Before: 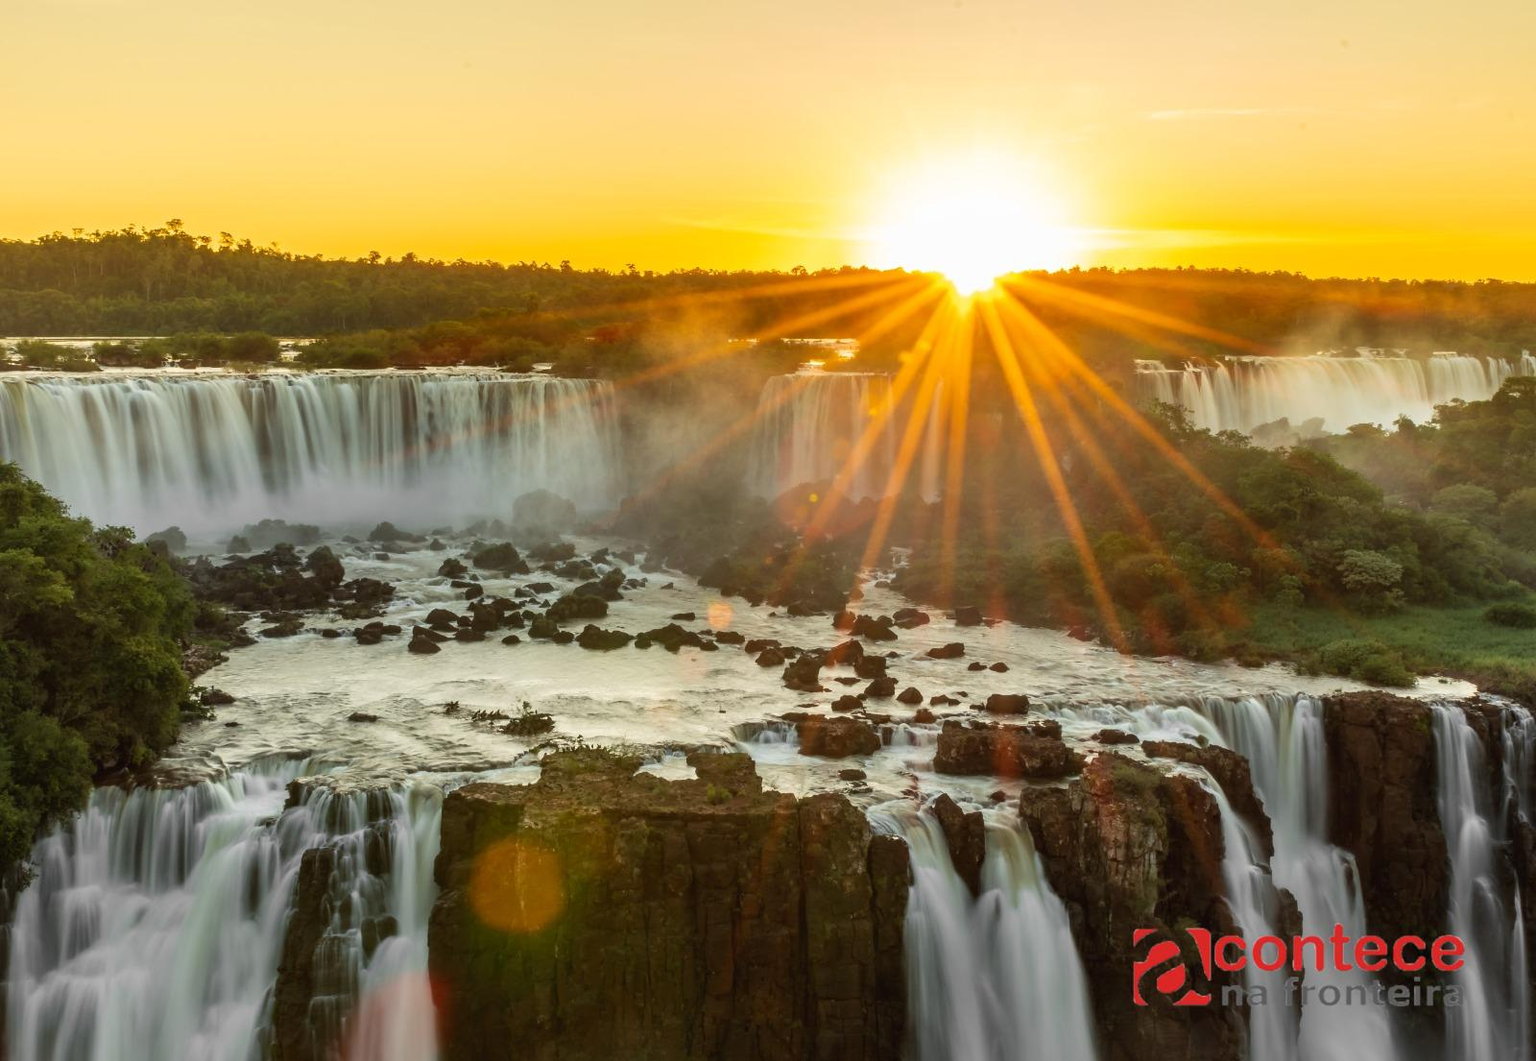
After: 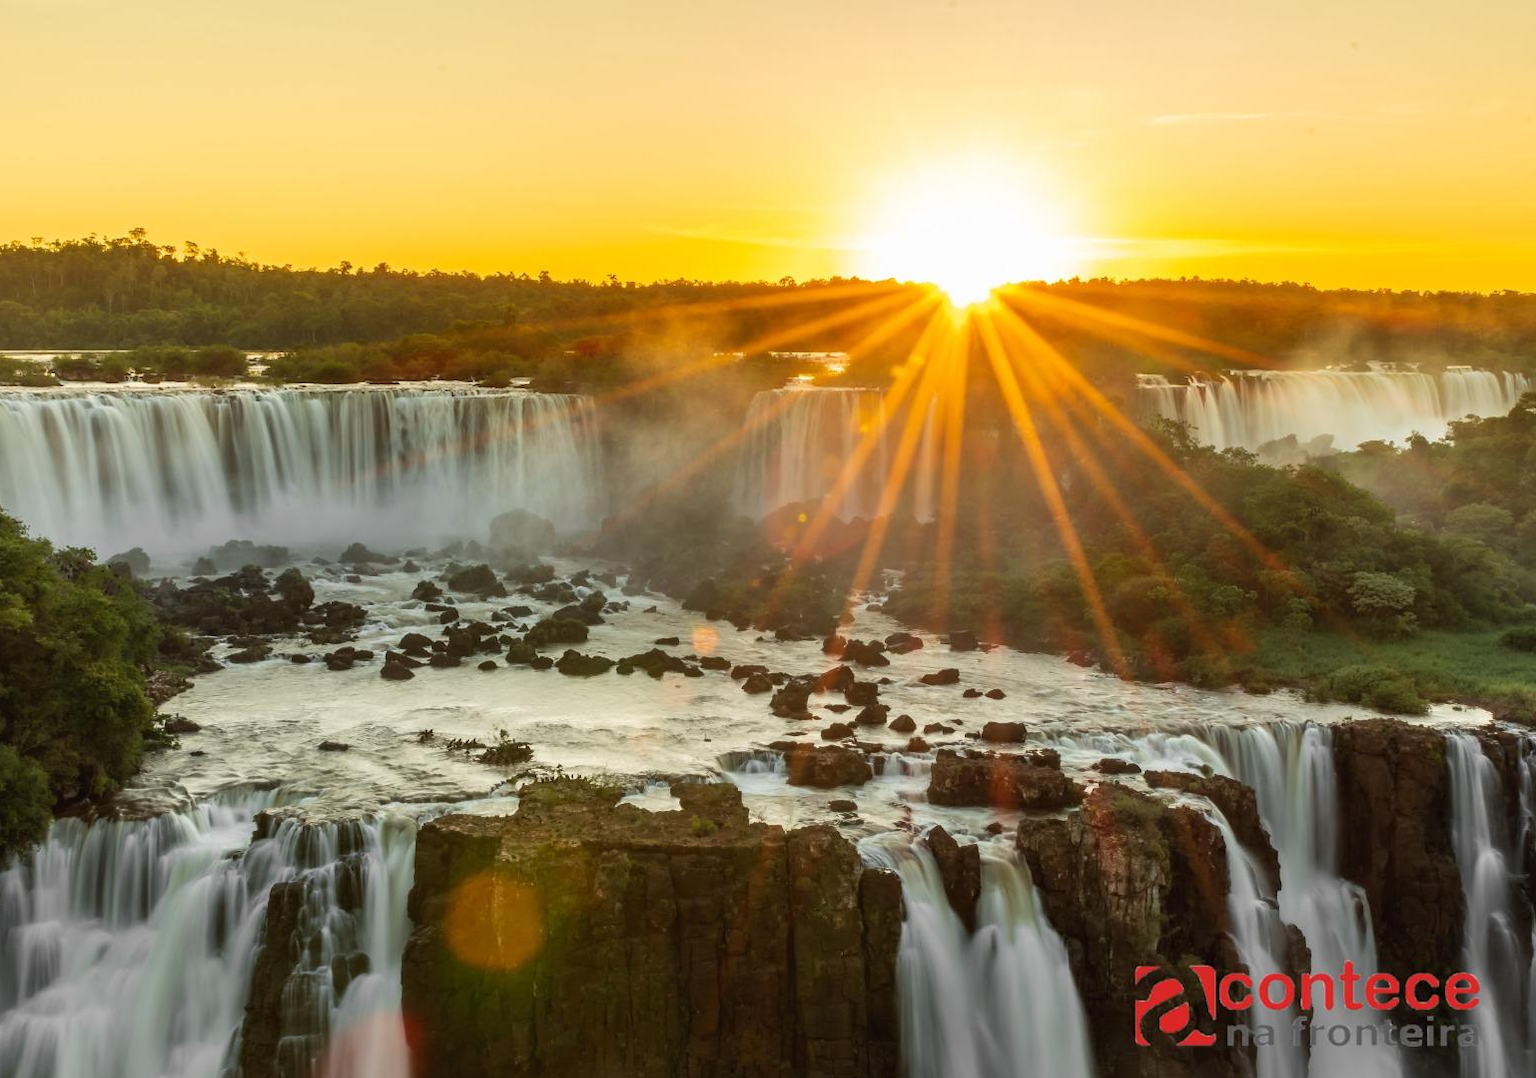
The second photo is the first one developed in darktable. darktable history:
crop and rotate: left 2.761%, right 1.062%, bottom 2.245%
